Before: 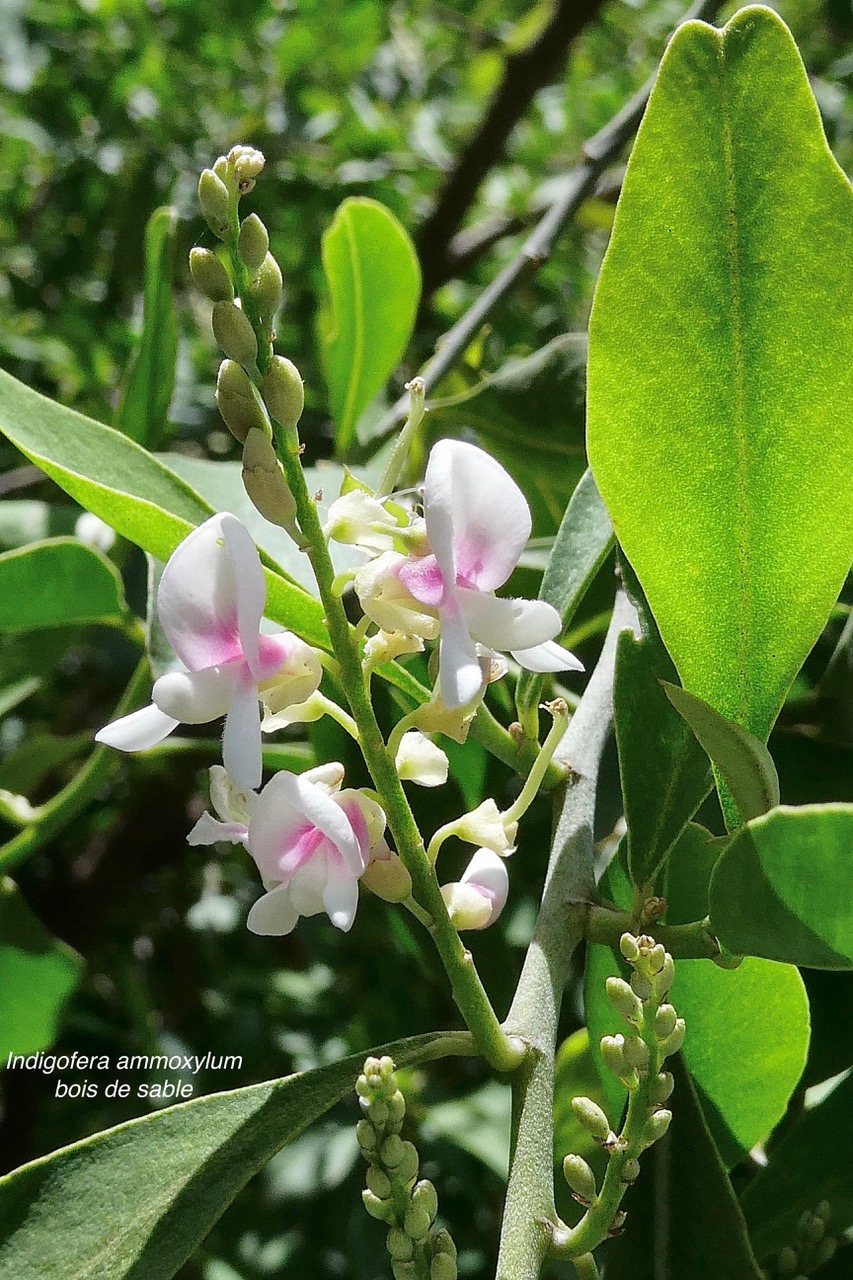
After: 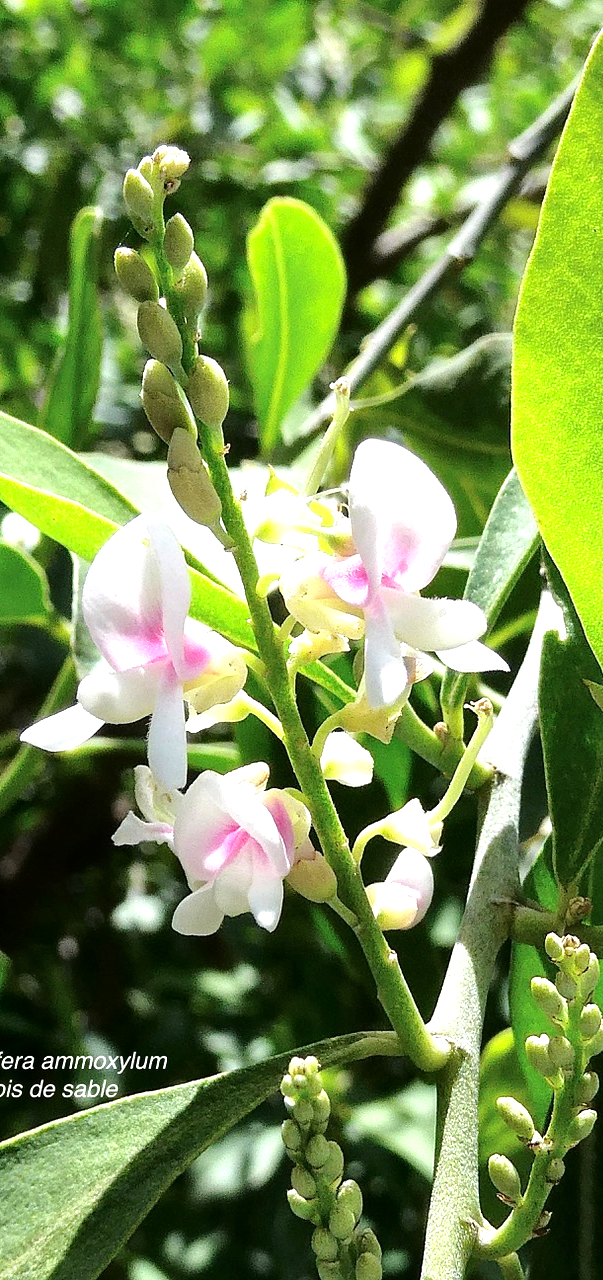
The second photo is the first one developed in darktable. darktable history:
exposure: black level correction 0.001, exposure 0.194 EV, compensate highlight preservation false
crop and rotate: left 9.007%, right 20.21%
tone equalizer: -8 EV -0.741 EV, -7 EV -0.735 EV, -6 EV -0.604 EV, -5 EV -0.395 EV, -3 EV 0.393 EV, -2 EV 0.6 EV, -1 EV 0.691 EV, +0 EV 0.768 EV
